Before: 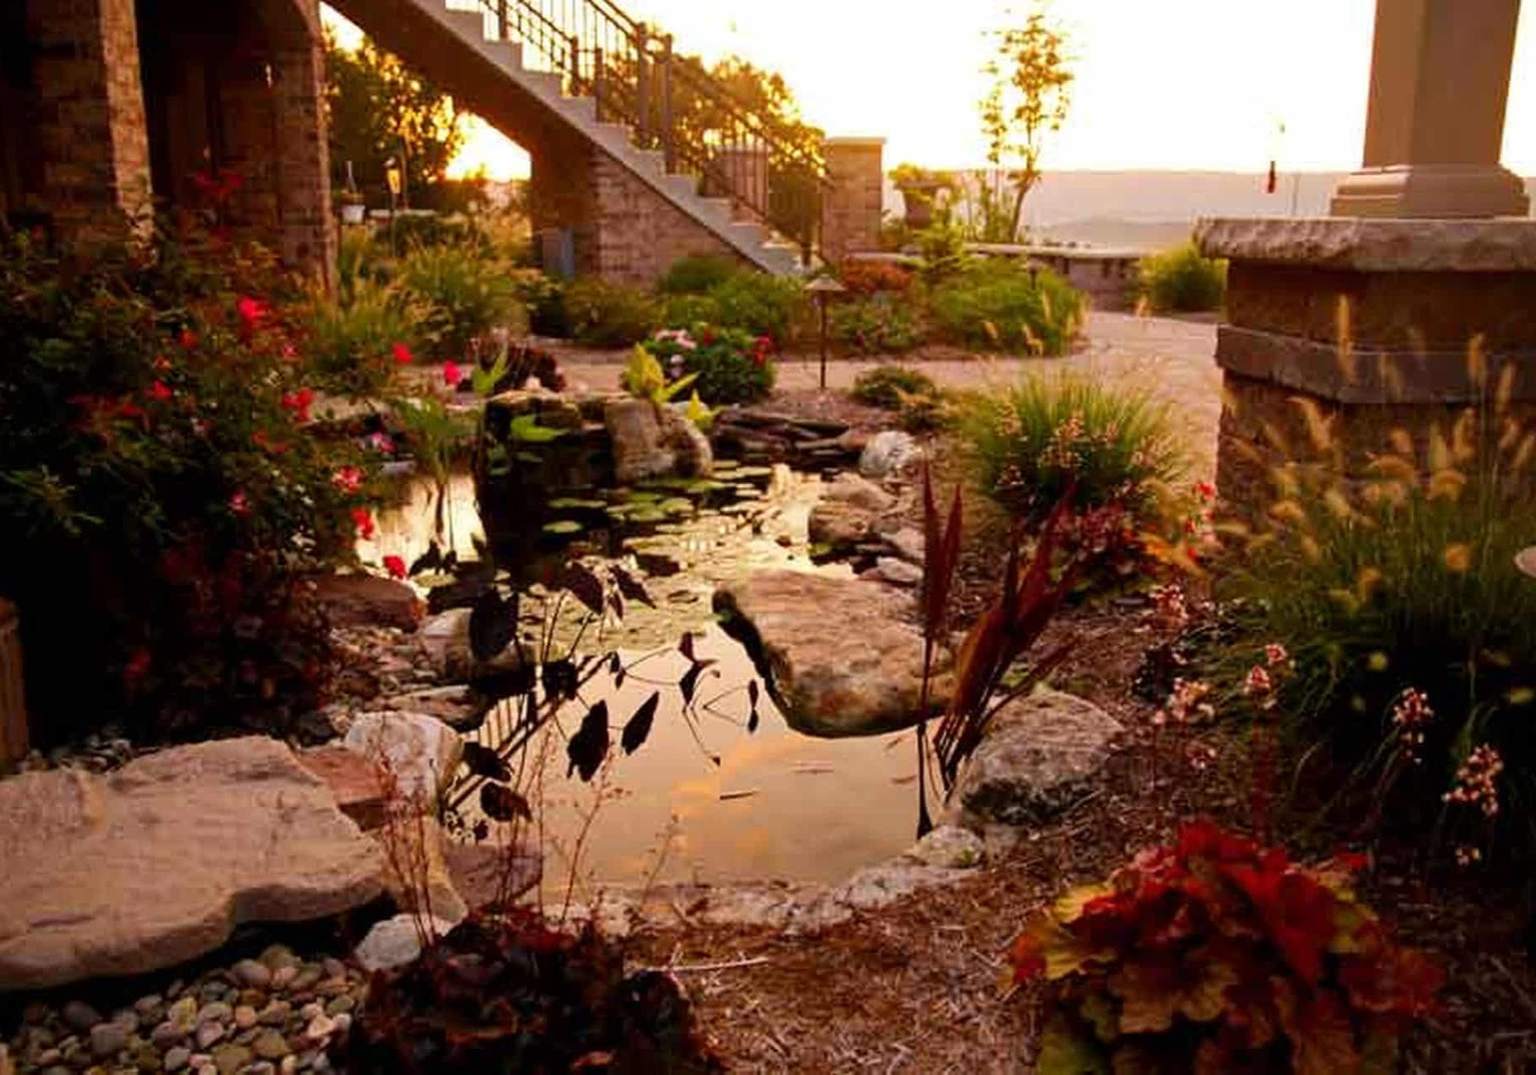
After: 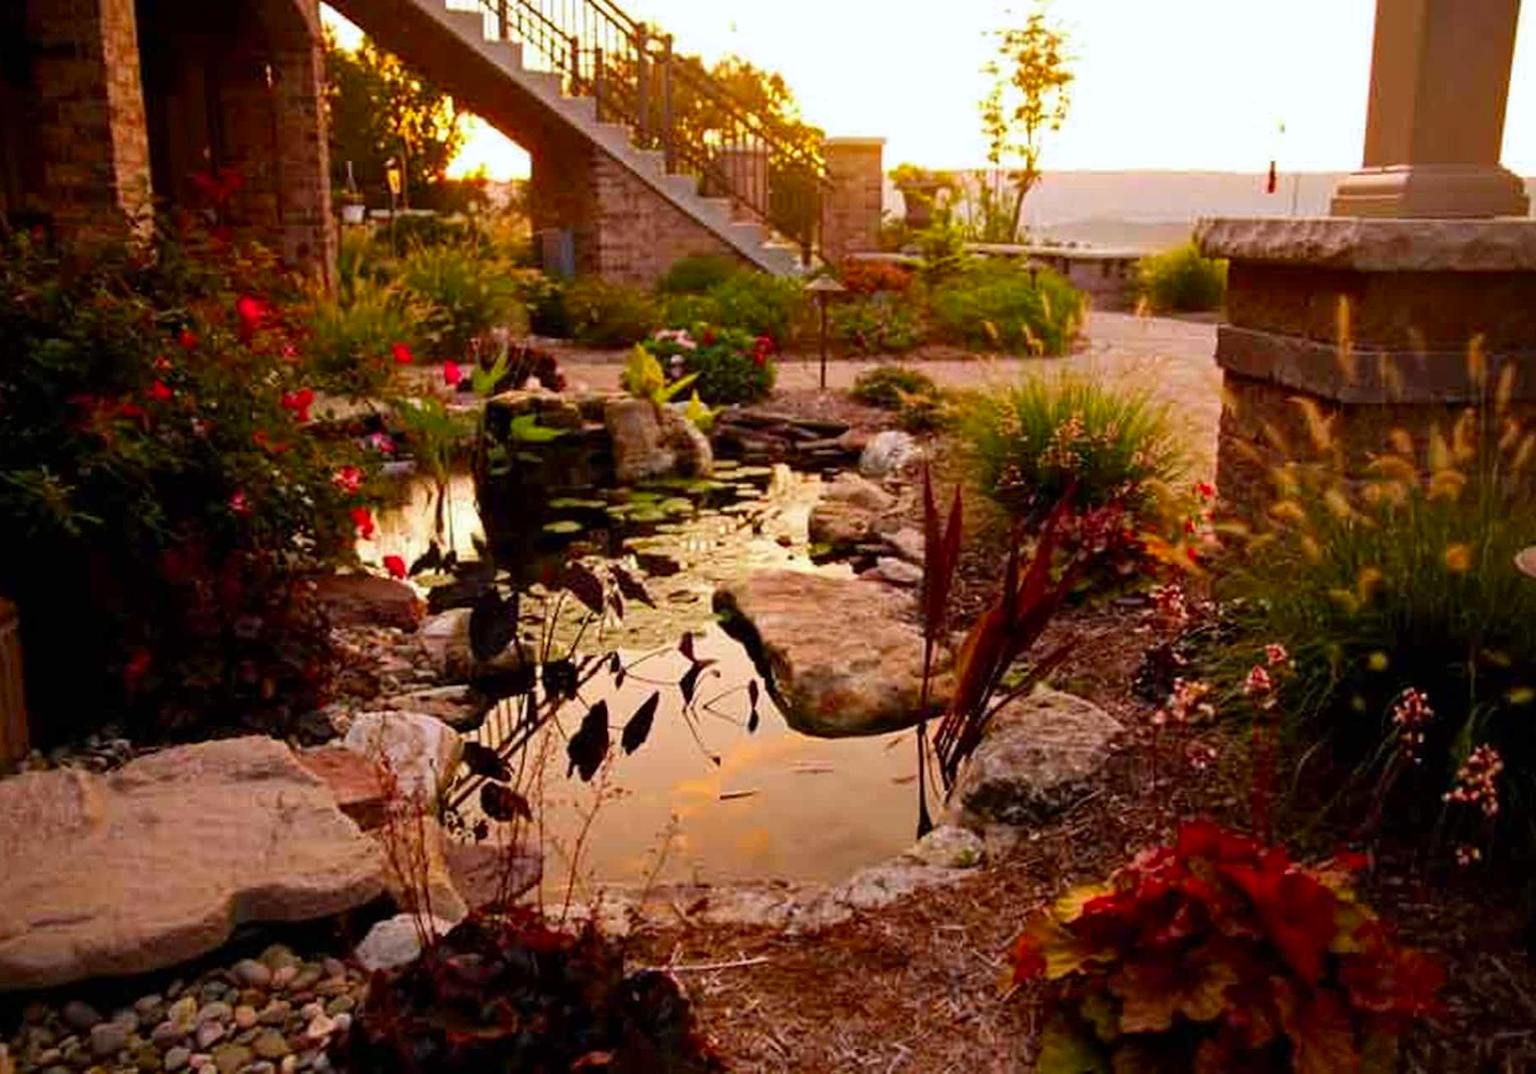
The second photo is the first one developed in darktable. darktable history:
contrast brightness saturation: saturation 0.18
white balance: red 0.983, blue 1.036
